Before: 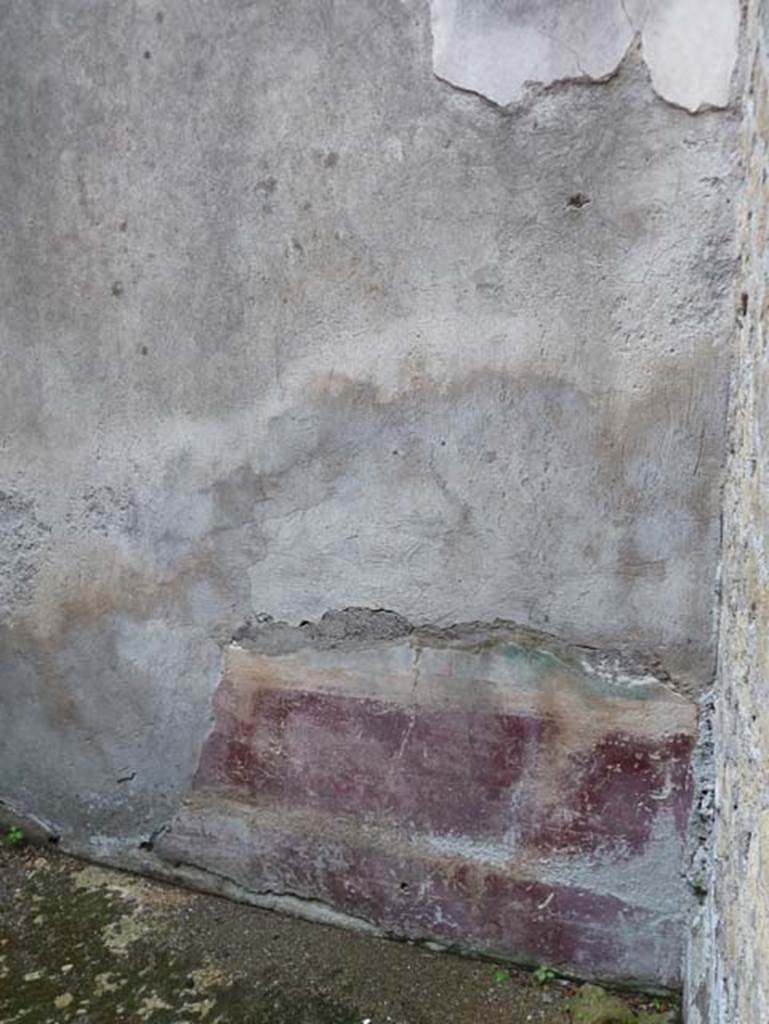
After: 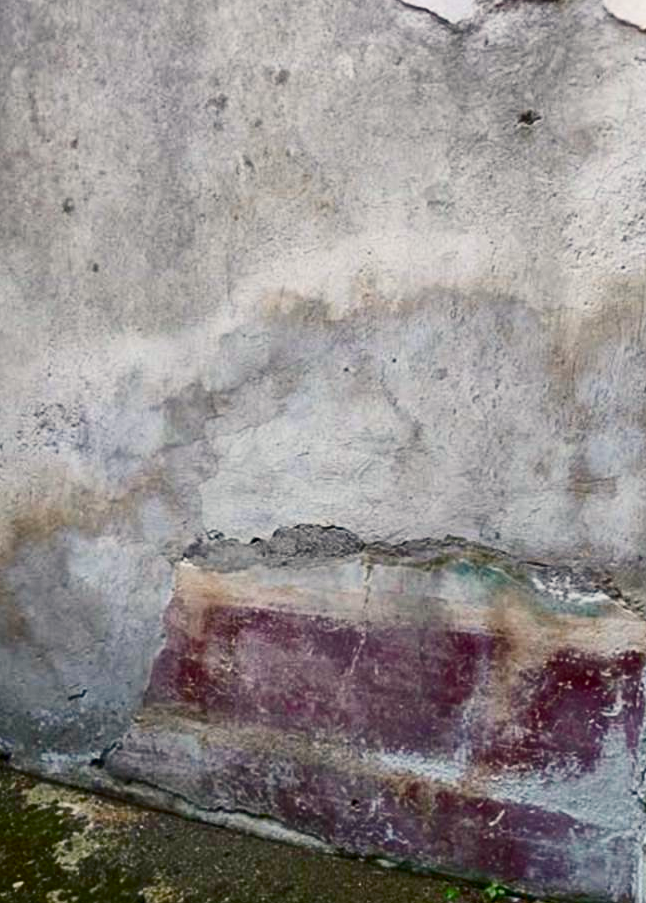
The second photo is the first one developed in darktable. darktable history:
color balance rgb: shadows lift › chroma 1%, shadows lift › hue 240.84°, highlights gain › chroma 2%, highlights gain › hue 73.2°, global offset › luminance -0.5%, perceptual saturation grading › global saturation 20%, perceptual saturation grading › highlights -25%, perceptual saturation grading › shadows 50%, global vibrance 25.26%
crop: left 6.446%, top 8.188%, right 9.538%, bottom 3.548%
contrast brightness saturation: contrast 0.28
